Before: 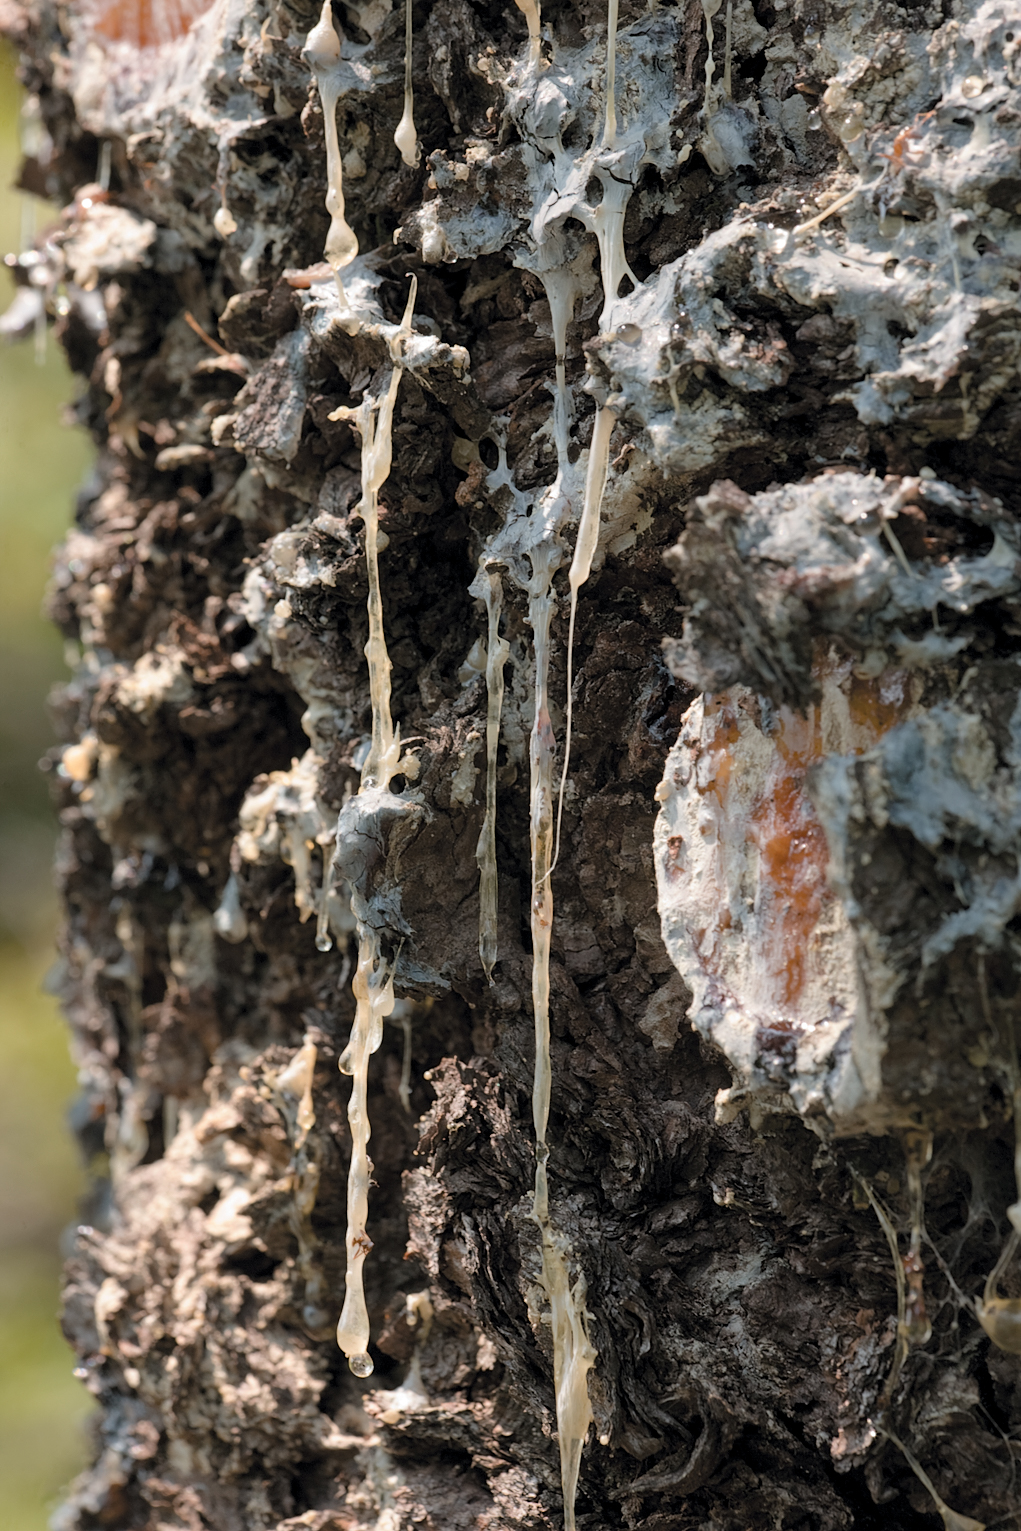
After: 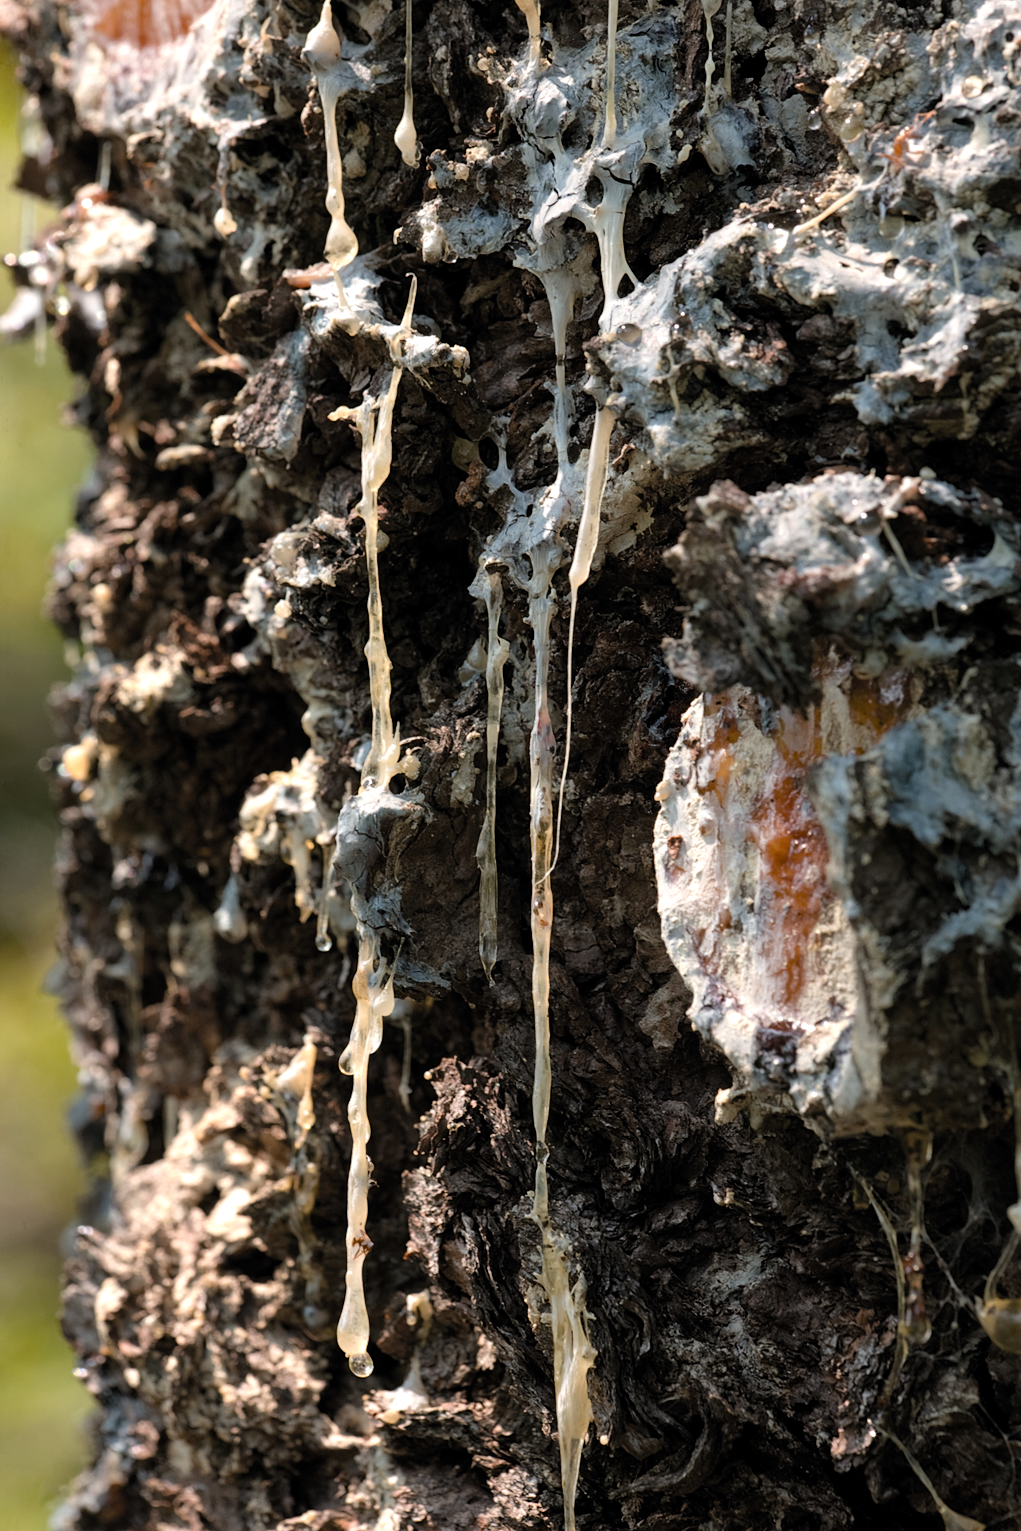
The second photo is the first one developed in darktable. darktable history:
contrast brightness saturation: saturation 0.1
color balance rgb: shadows lift › luminance -10%, power › luminance -9%, linear chroma grading › global chroma 10%, global vibrance 10%, contrast 15%, saturation formula JzAzBz (2021)
